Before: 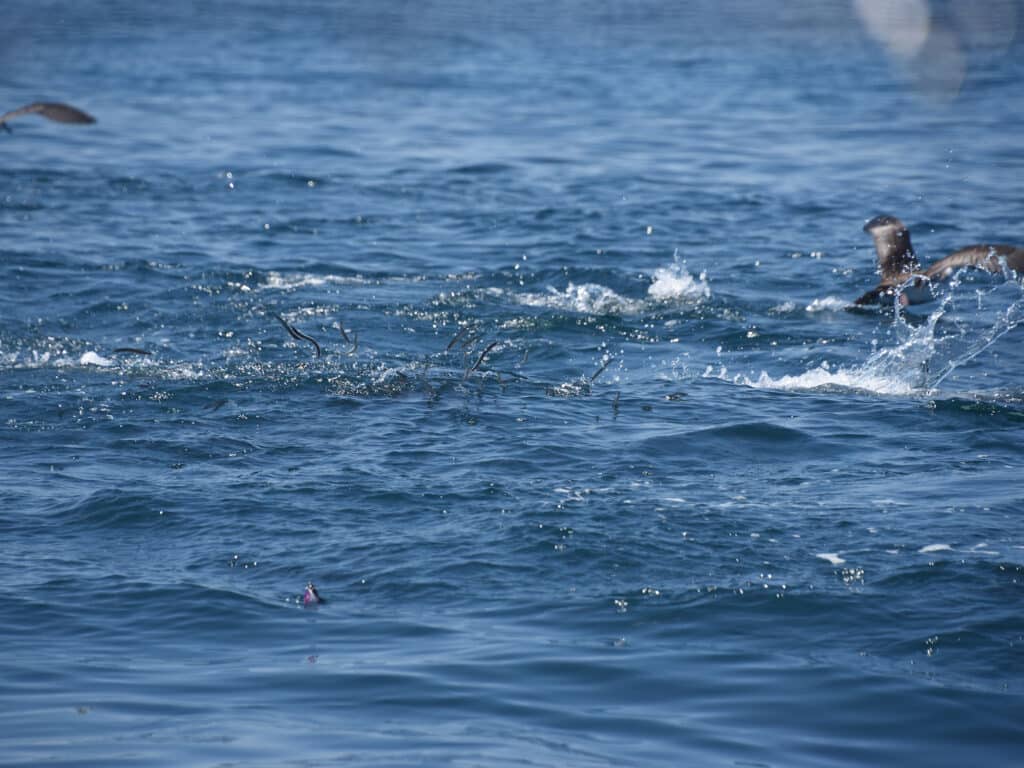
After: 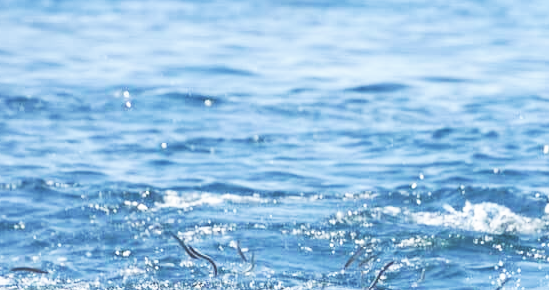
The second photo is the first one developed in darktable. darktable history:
crop: left 10.121%, top 10.631%, right 36.218%, bottom 51.526%
base curve: curves: ch0 [(0, 0) (0.007, 0.004) (0.027, 0.03) (0.046, 0.07) (0.207, 0.54) (0.442, 0.872) (0.673, 0.972) (1, 1)], preserve colors none
exposure: black level correction -0.028, compensate highlight preservation false
